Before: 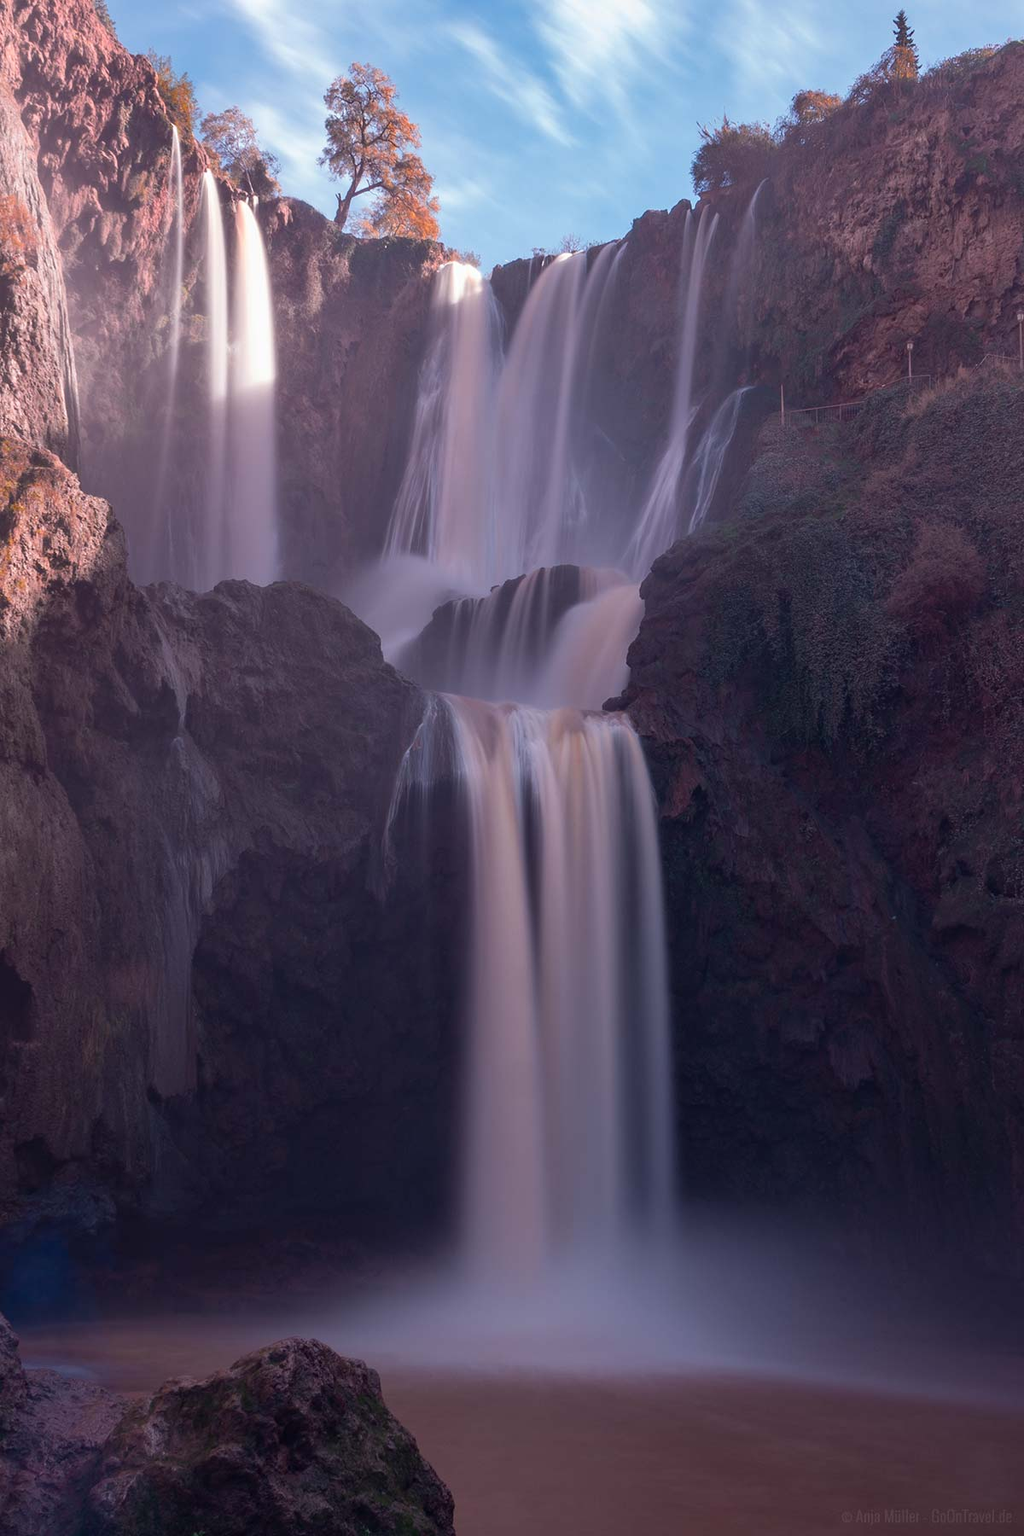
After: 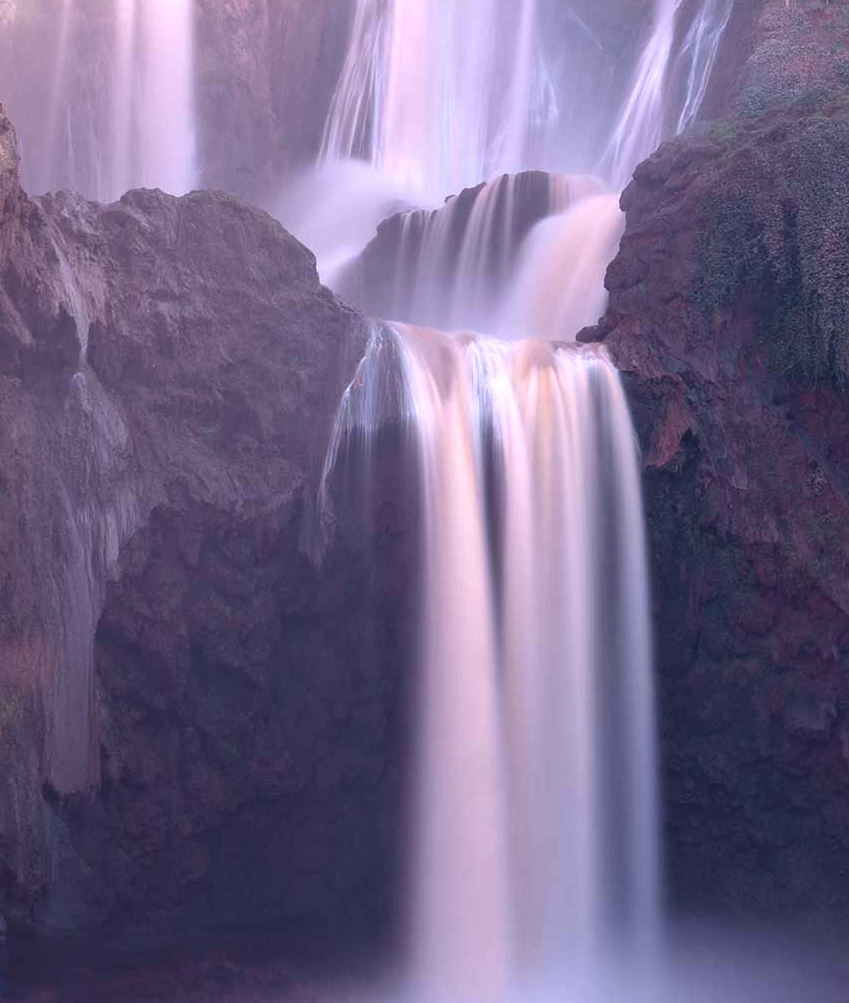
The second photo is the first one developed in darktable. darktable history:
exposure: black level correction 0, exposure 1.522 EV, compensate exposure bias true, compensate highlight preservation false
crop: left 10.898%, top 27.308%, right 18.295%, bottom 16.964%
